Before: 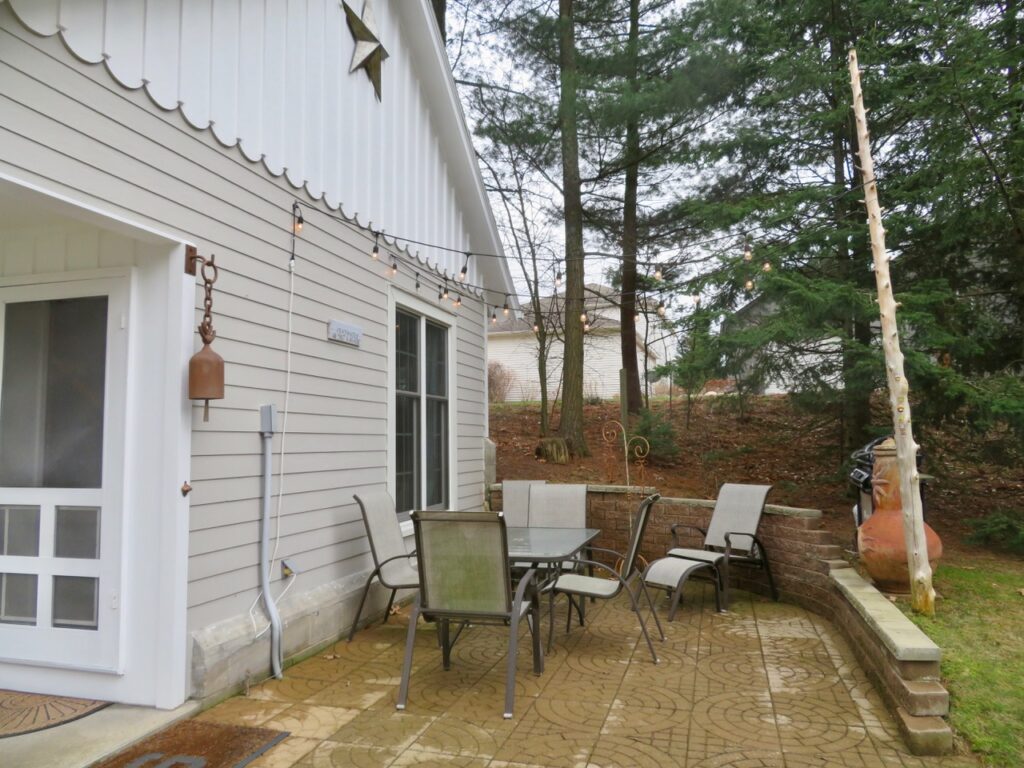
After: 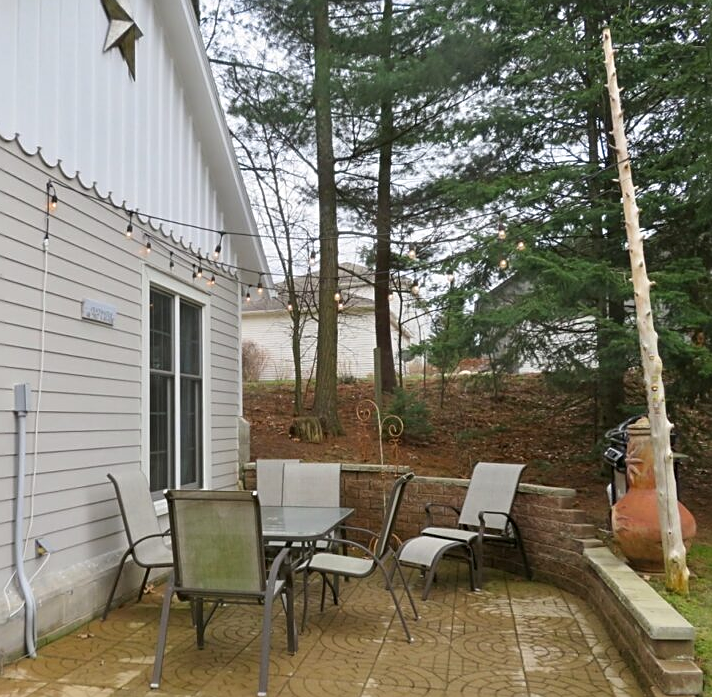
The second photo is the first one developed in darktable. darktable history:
crop and rotate: left 24.034%, top 2.838%, right 6.406%, bottom 6.299%
sharpen: on, module defaults
